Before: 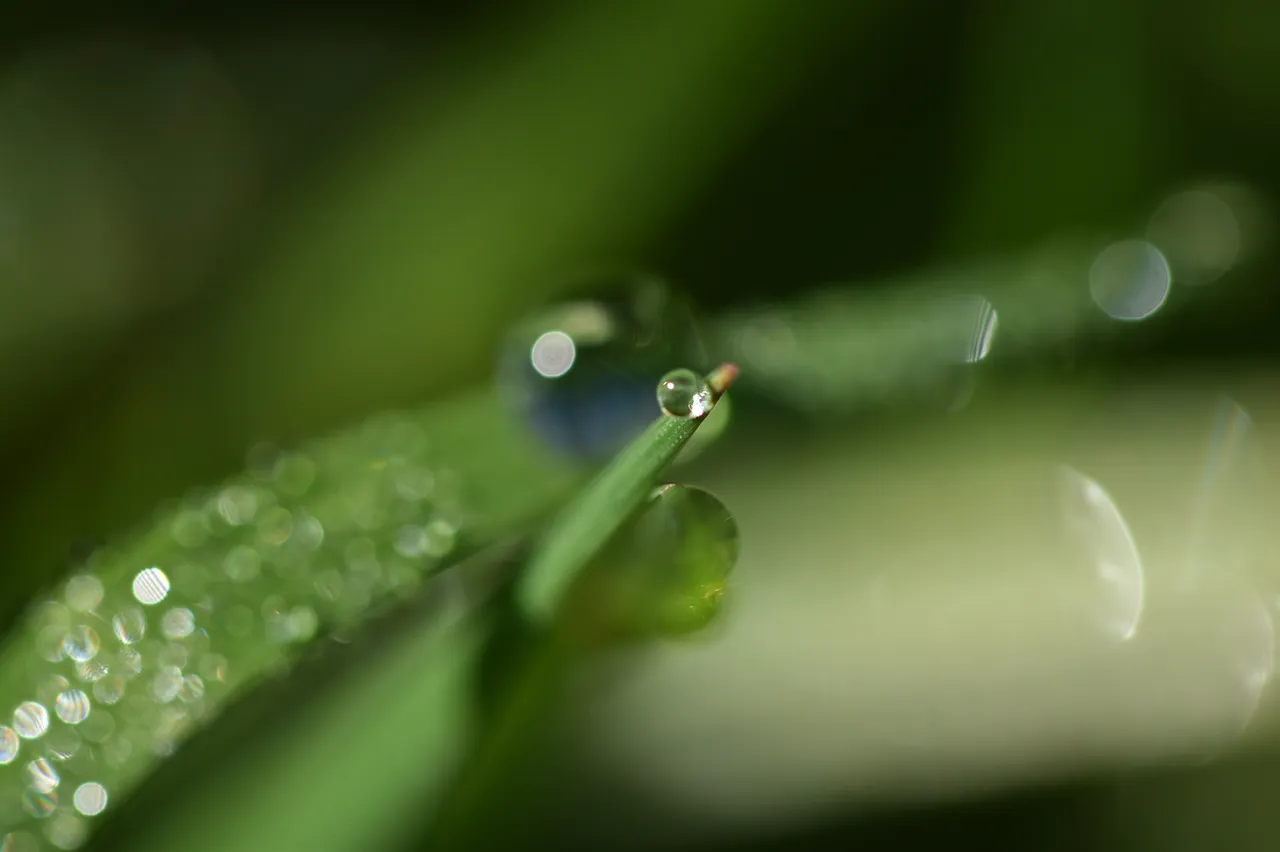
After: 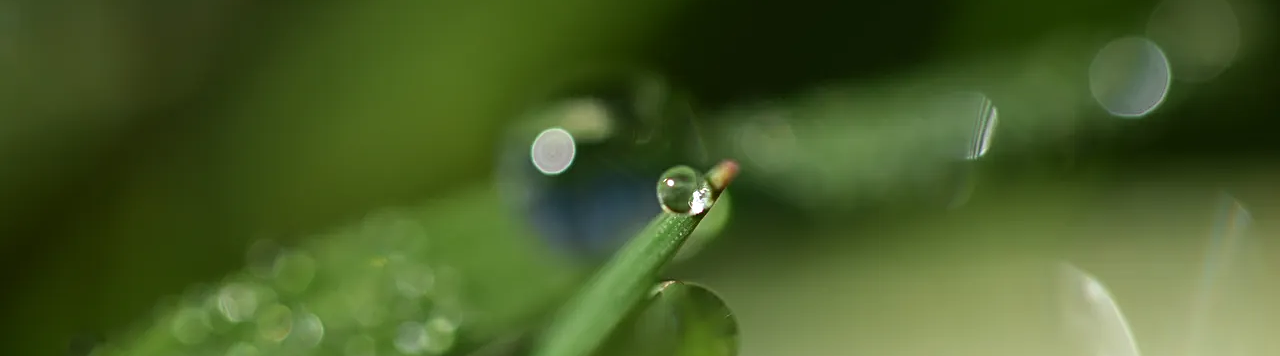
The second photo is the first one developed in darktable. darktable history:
crop and rotate: top 23.84%, bottom 34.294%
sharpen: radius 2.529, amount 0.323
